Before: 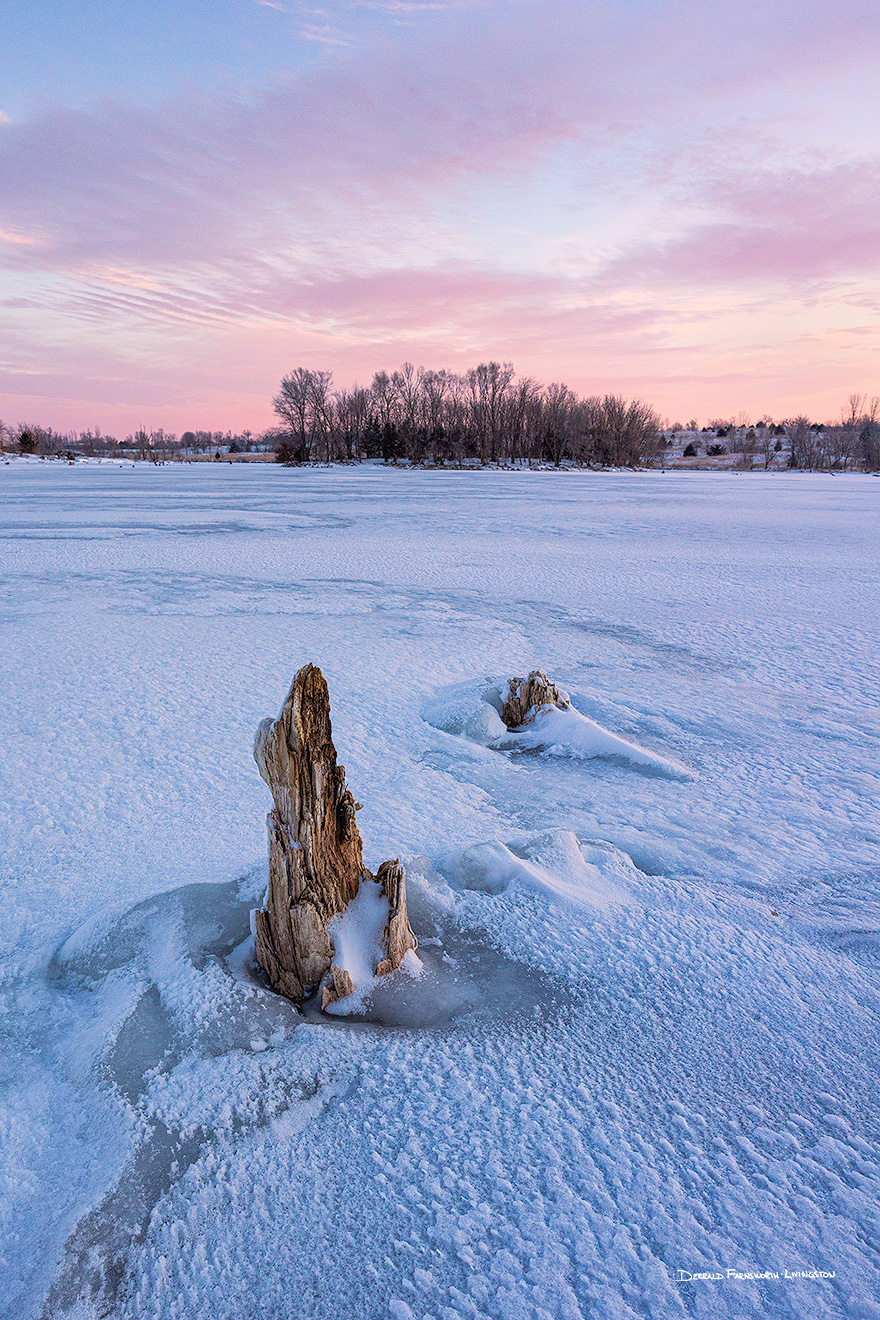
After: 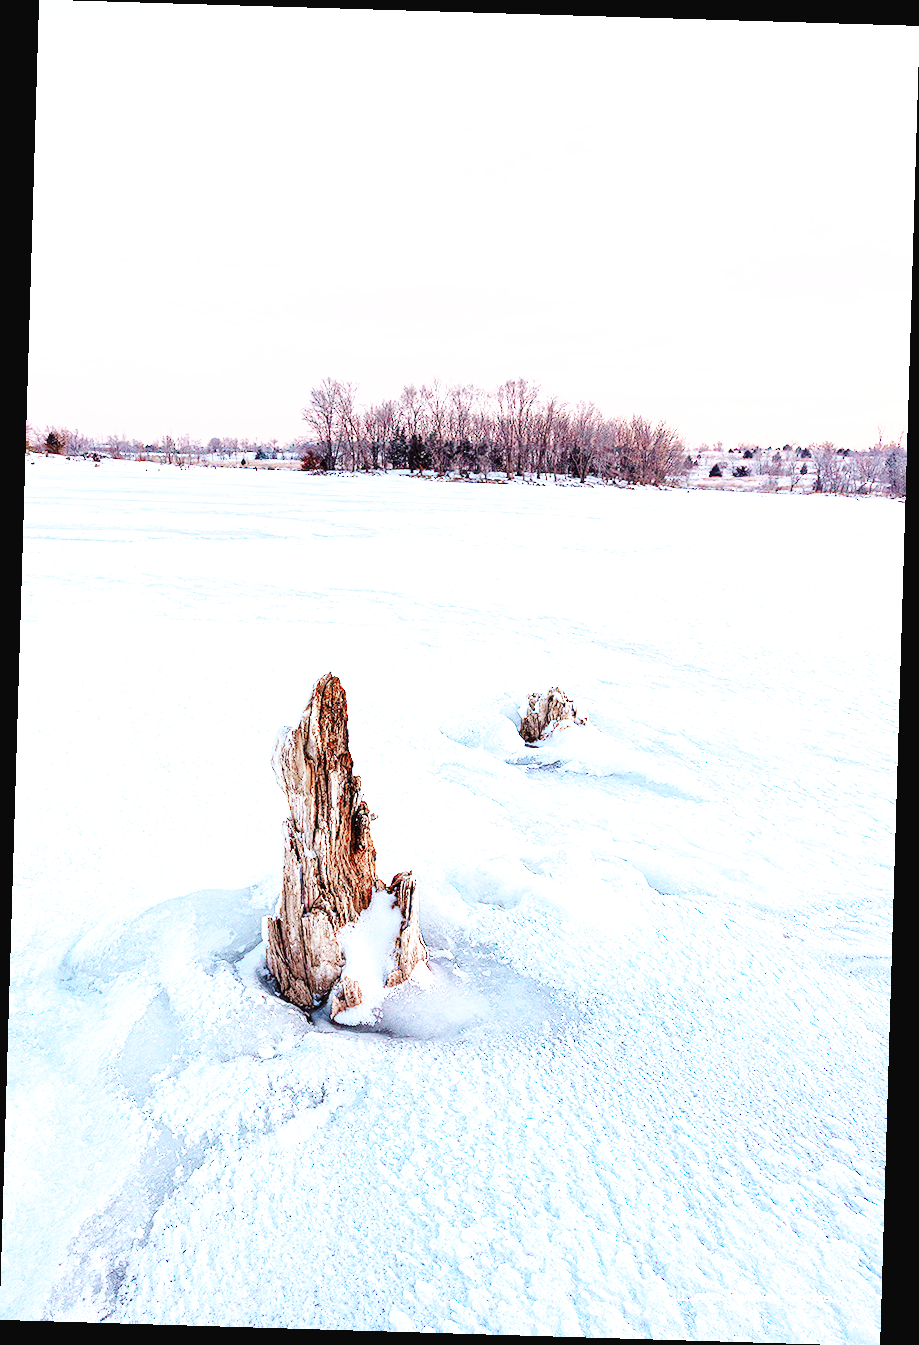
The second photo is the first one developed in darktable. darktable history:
exposure: exposure 1.25 EV, compensate exposure bias true, compensate highlight preservation false
base curve: curves: ch0 [(0, 0.003) (0.001, 0.002) (0.006, 0.004) (0.02, 0.022) (0.048, 0.086) (0.094, 0.234) (0.162, 0.431) (0.258, 0.629) (0.385, 0.8) (0.548, 0.918) (0.751, 0.988) (1, 1)], preserve colors none
color zones: curves: ch0 [(0, 0.299) (0.25, 0.383) (0.456, 0.352) (0.736, 0.571)]; ch1 [(0, 0.63) (0.151, 0.568) (0.254, 0.416) (0.47, 0.558) (0.732, 0.37) (0.909, 0.492)]; ch2 [(0.004, 0.604) (0.158, 0.443) (0.257, 0.403) (0.761, 0.468)]
rotate and perspective: rotation 1.72°, automatic cropping off
